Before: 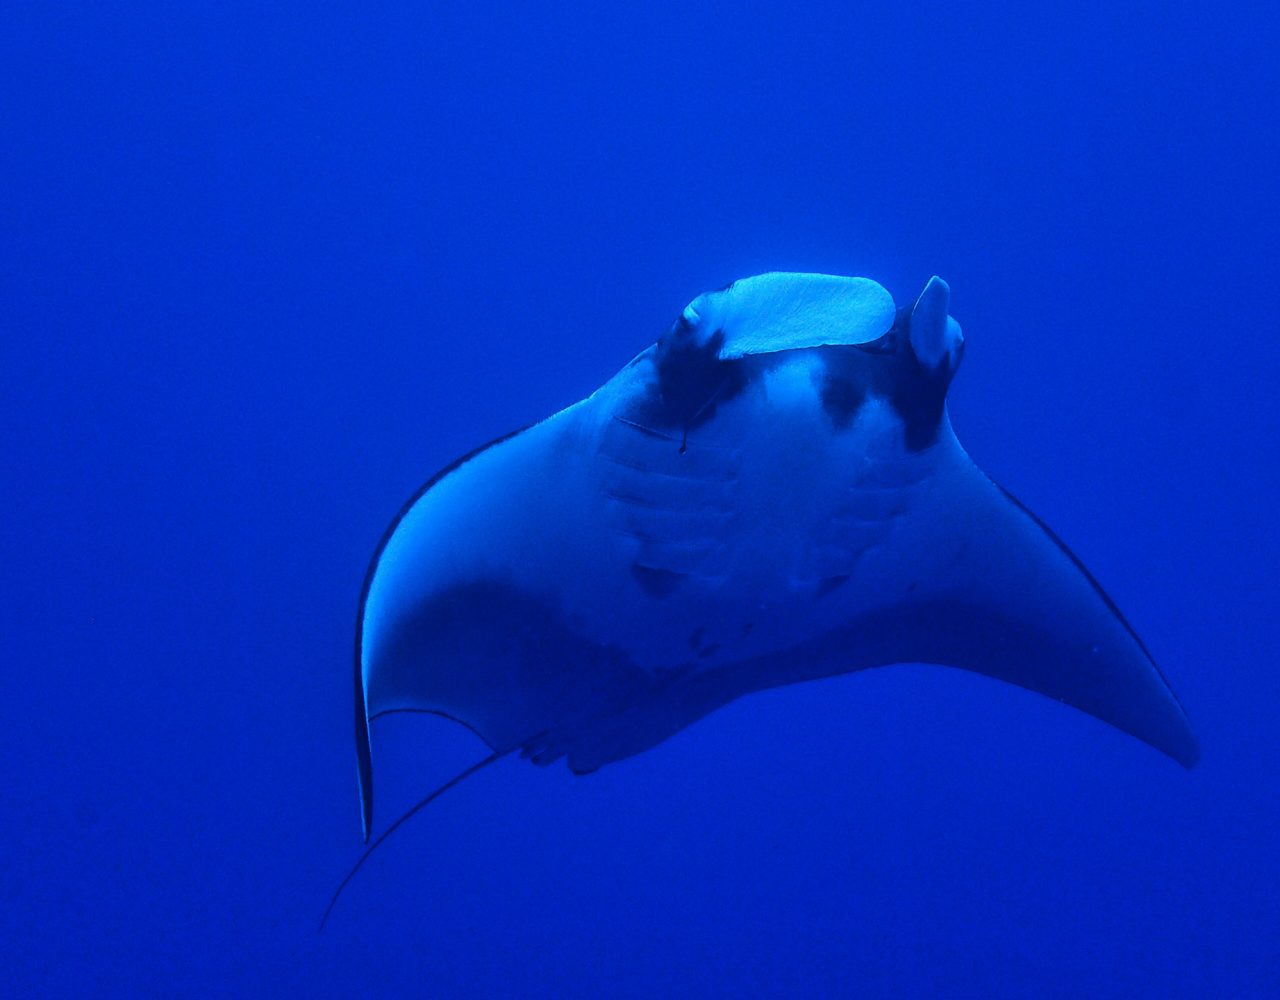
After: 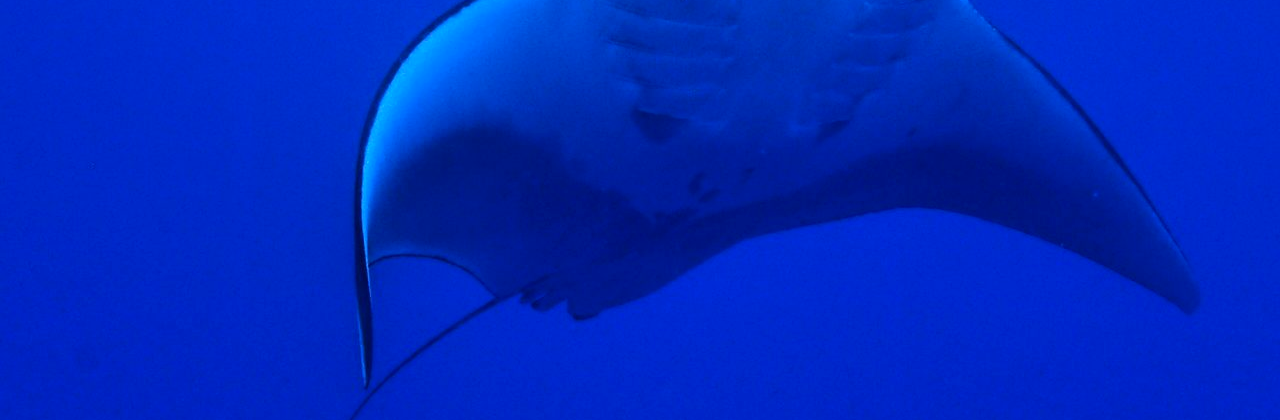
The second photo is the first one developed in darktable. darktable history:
crop: top 45.551%, bottom 12.262%
levels: levels [0, 0.474, 0.947]
